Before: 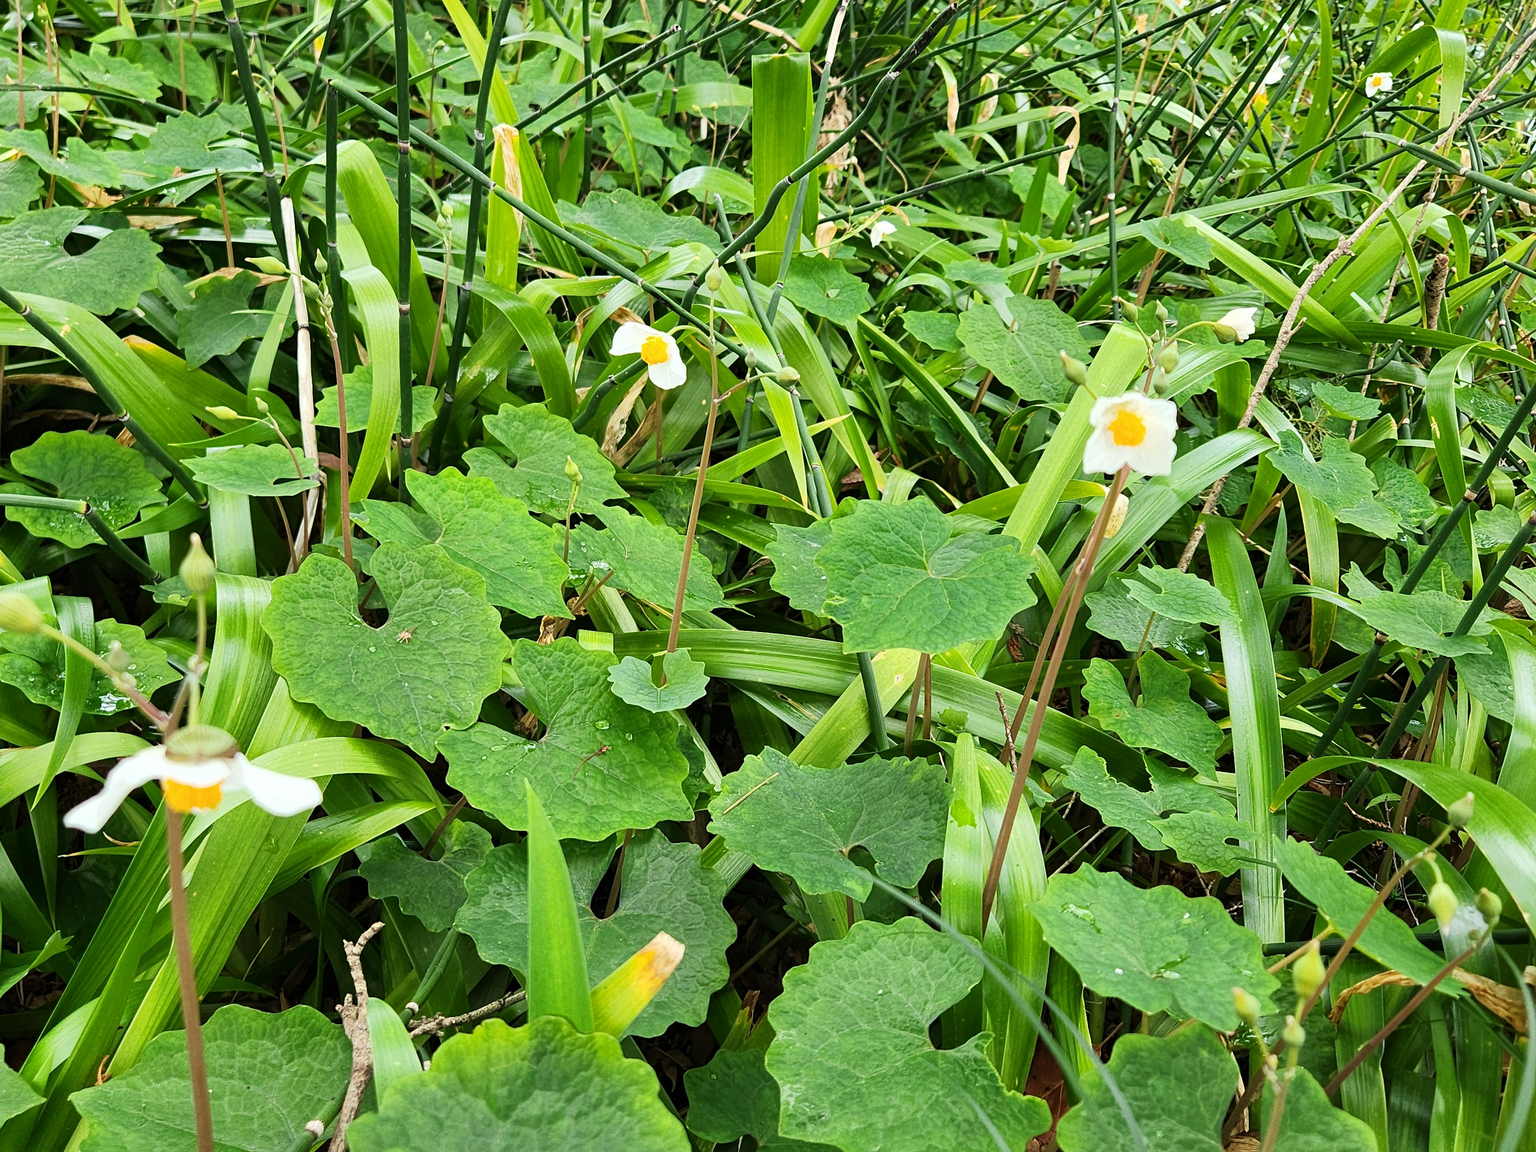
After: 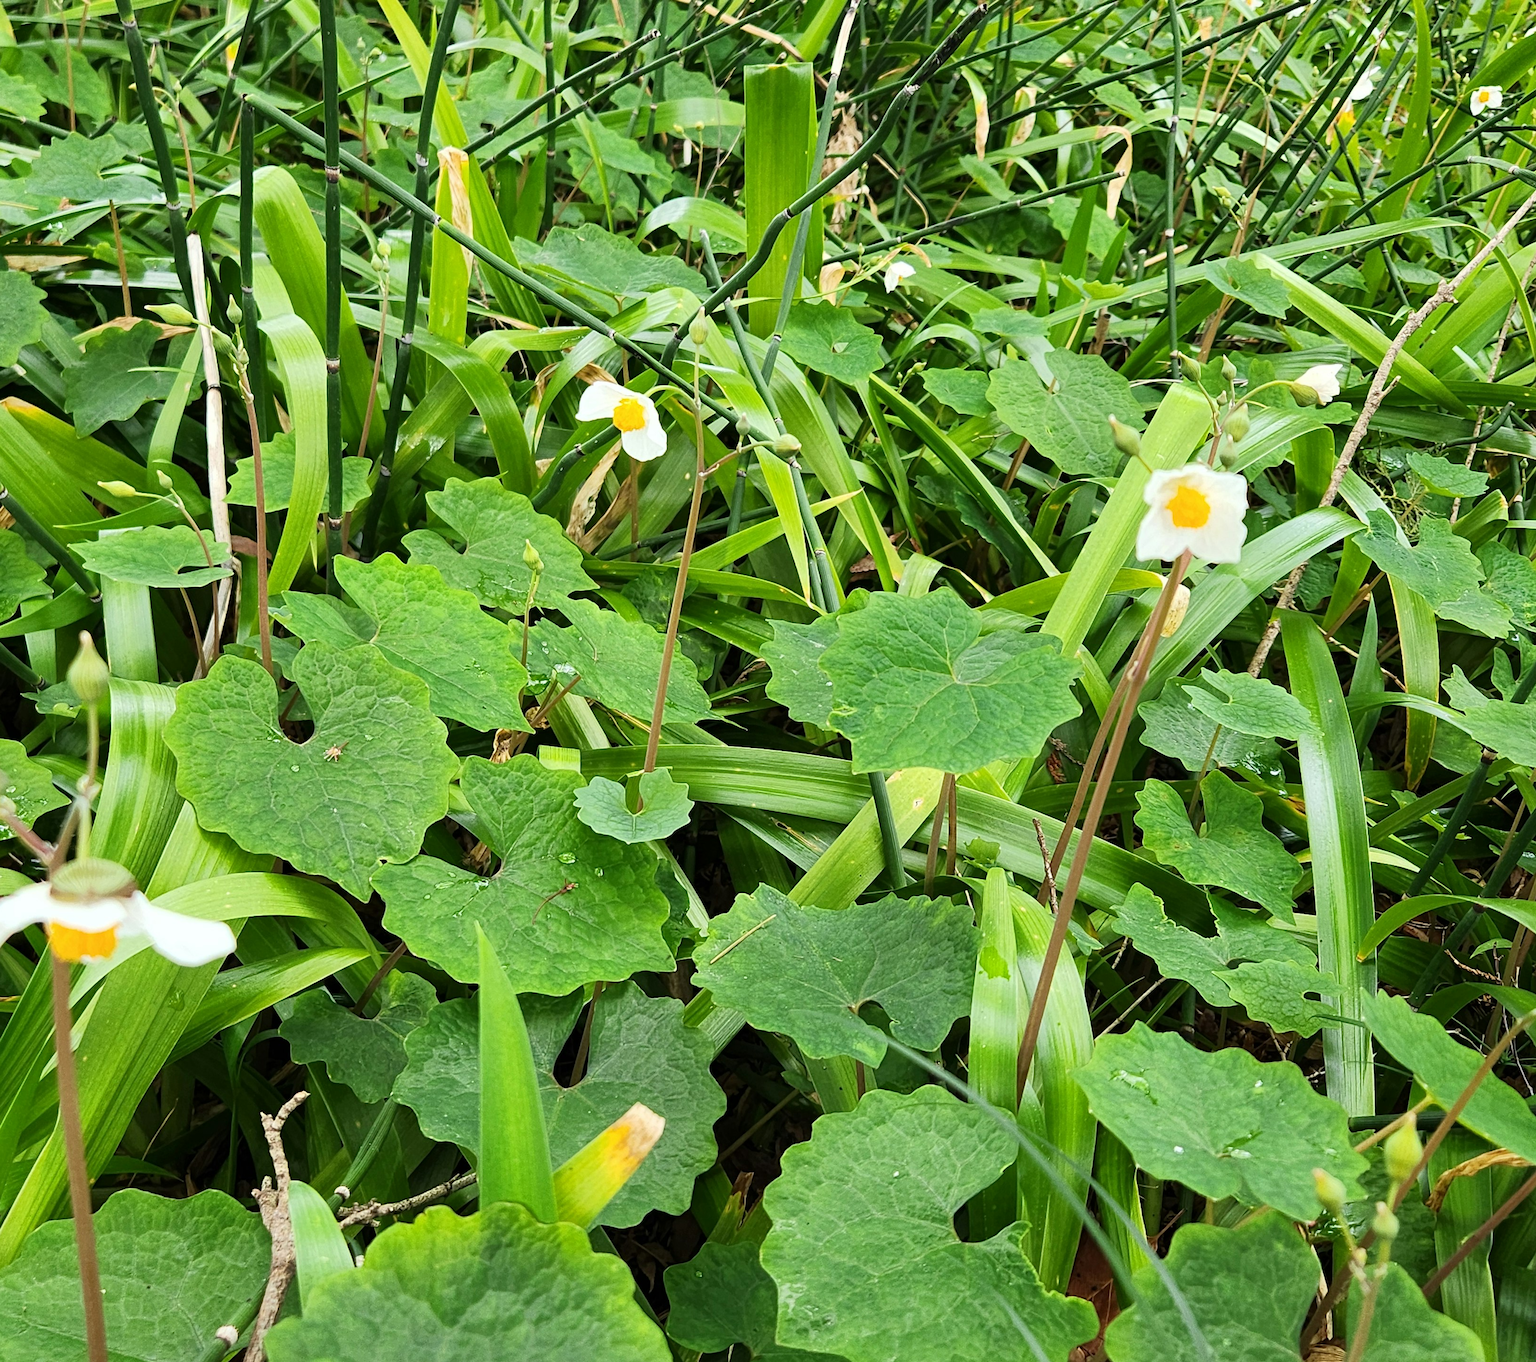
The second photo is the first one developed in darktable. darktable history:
crop: left 8.034%, right 7.445%
